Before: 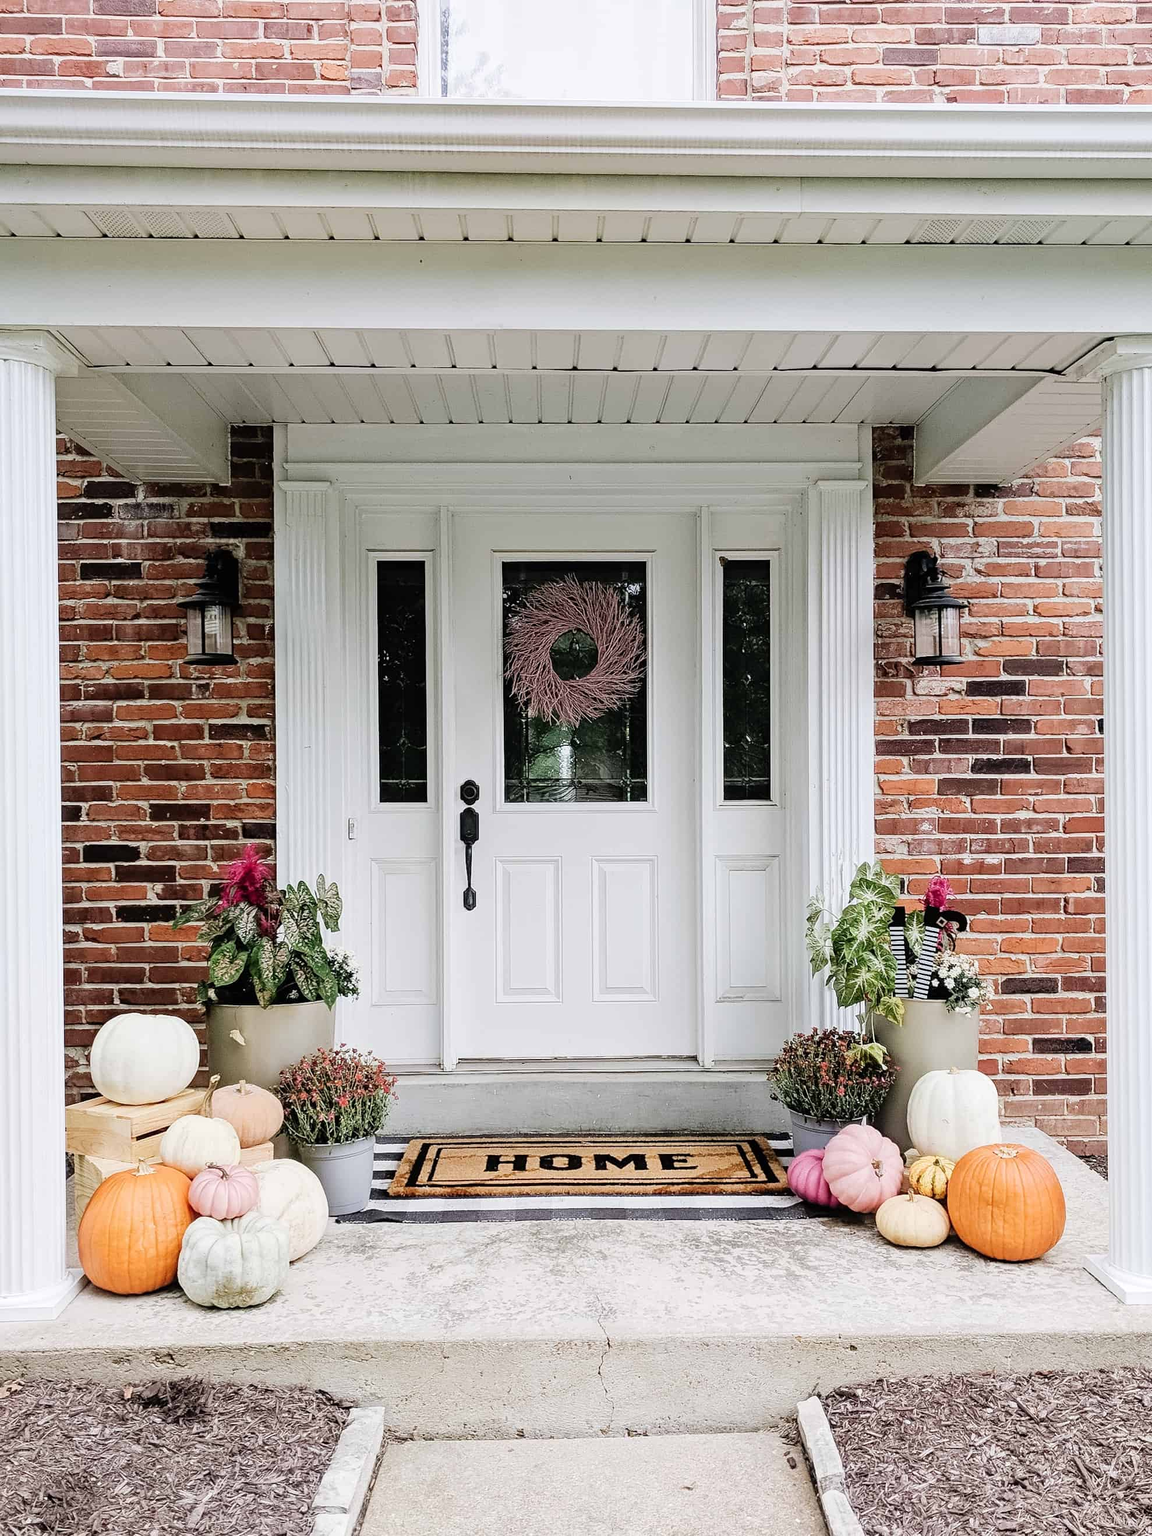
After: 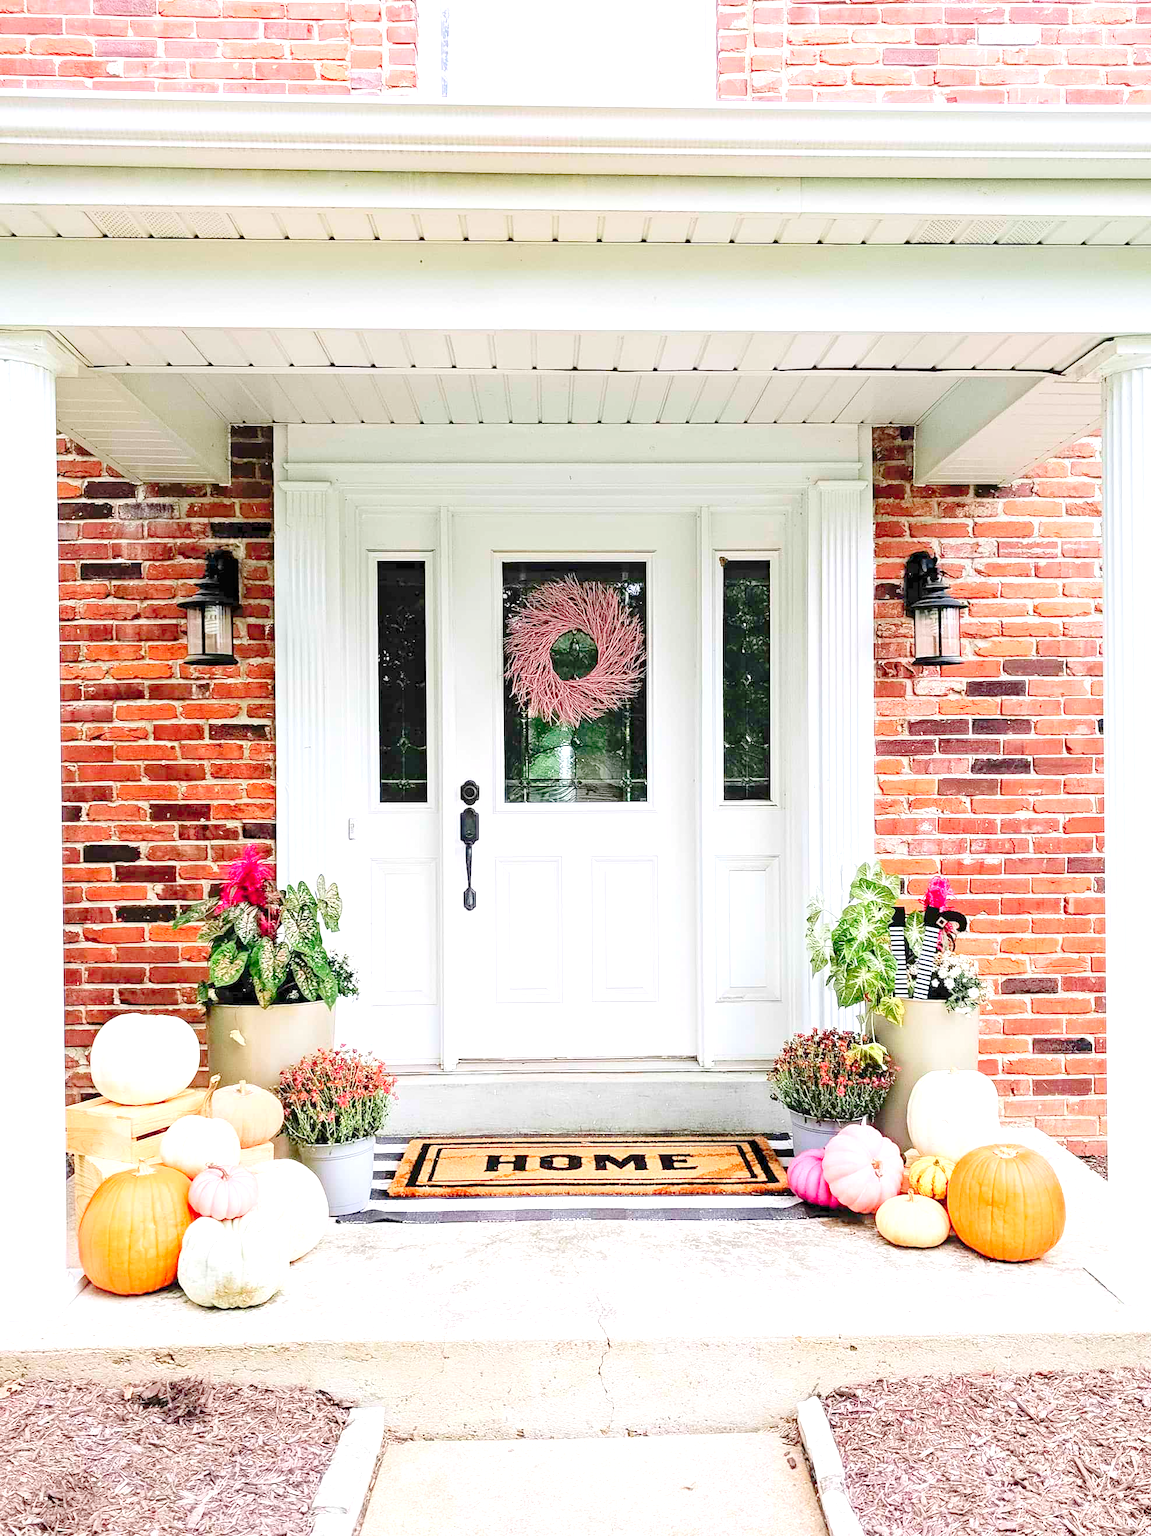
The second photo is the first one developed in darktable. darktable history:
tone equalizer: on, module defaults
levels: levels [0.008, 0.318, 0.836]
